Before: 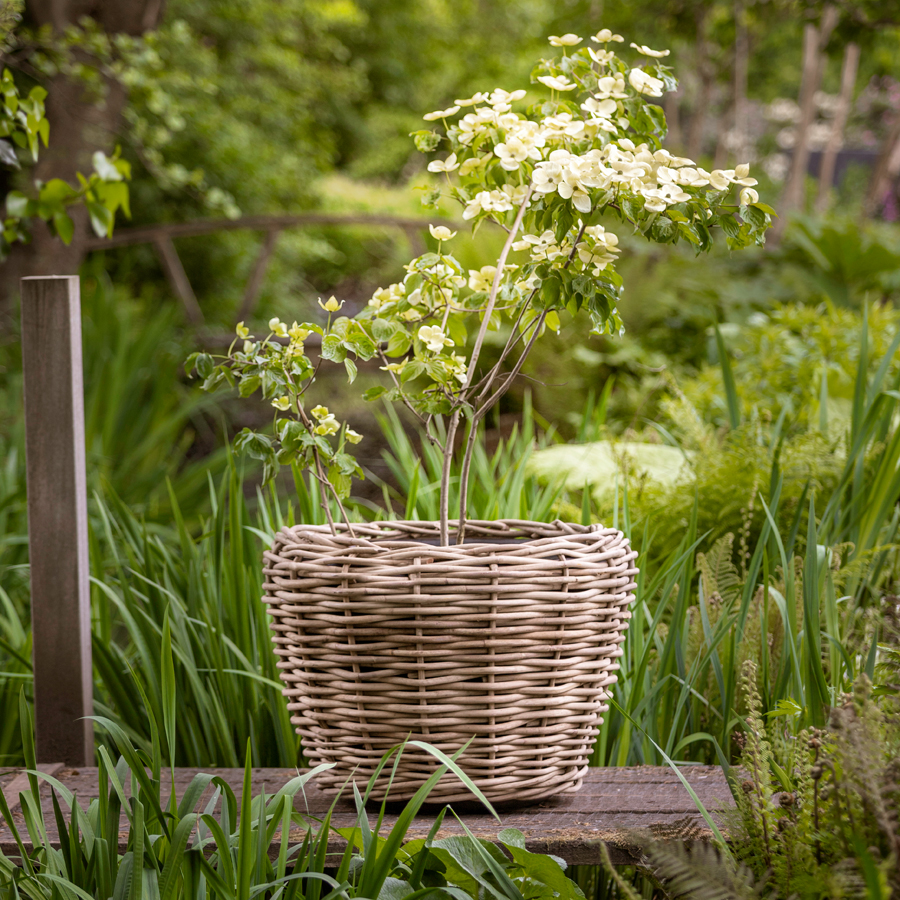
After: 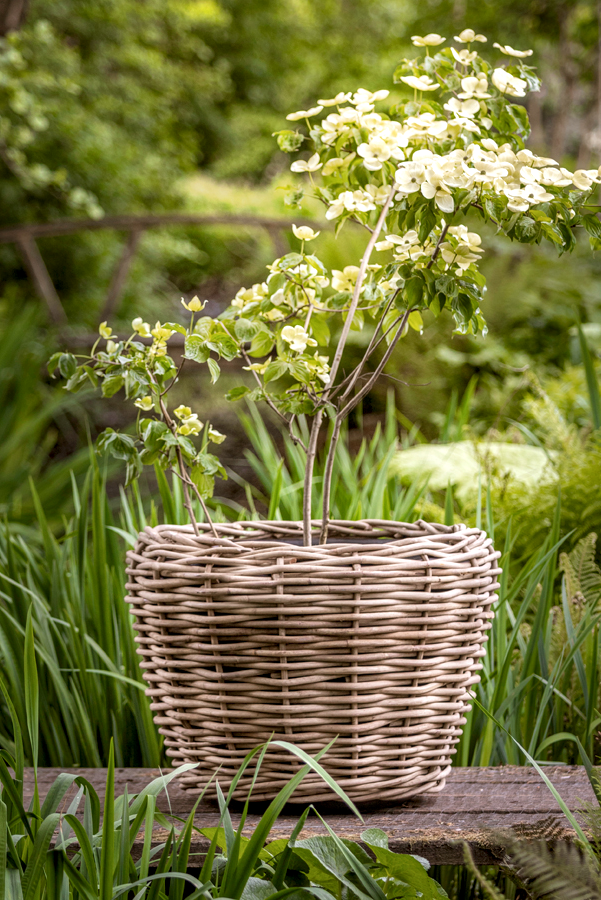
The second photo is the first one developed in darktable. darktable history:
crop and rotate: left 15.263%, right 17.928%
local contrast: detail 130%
